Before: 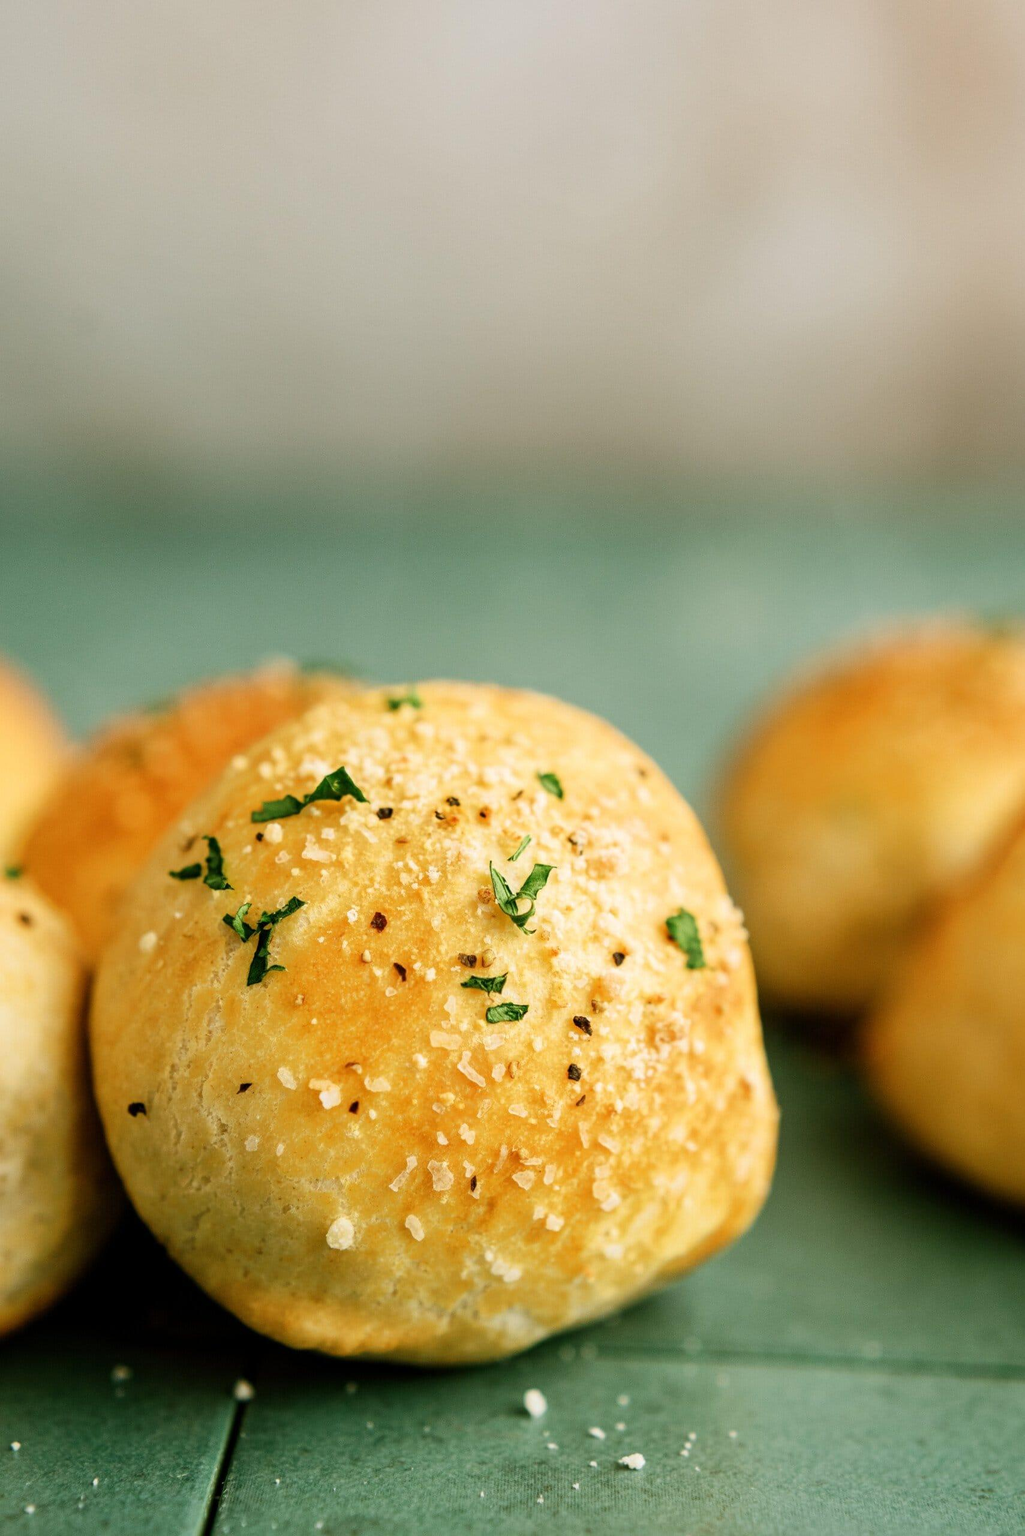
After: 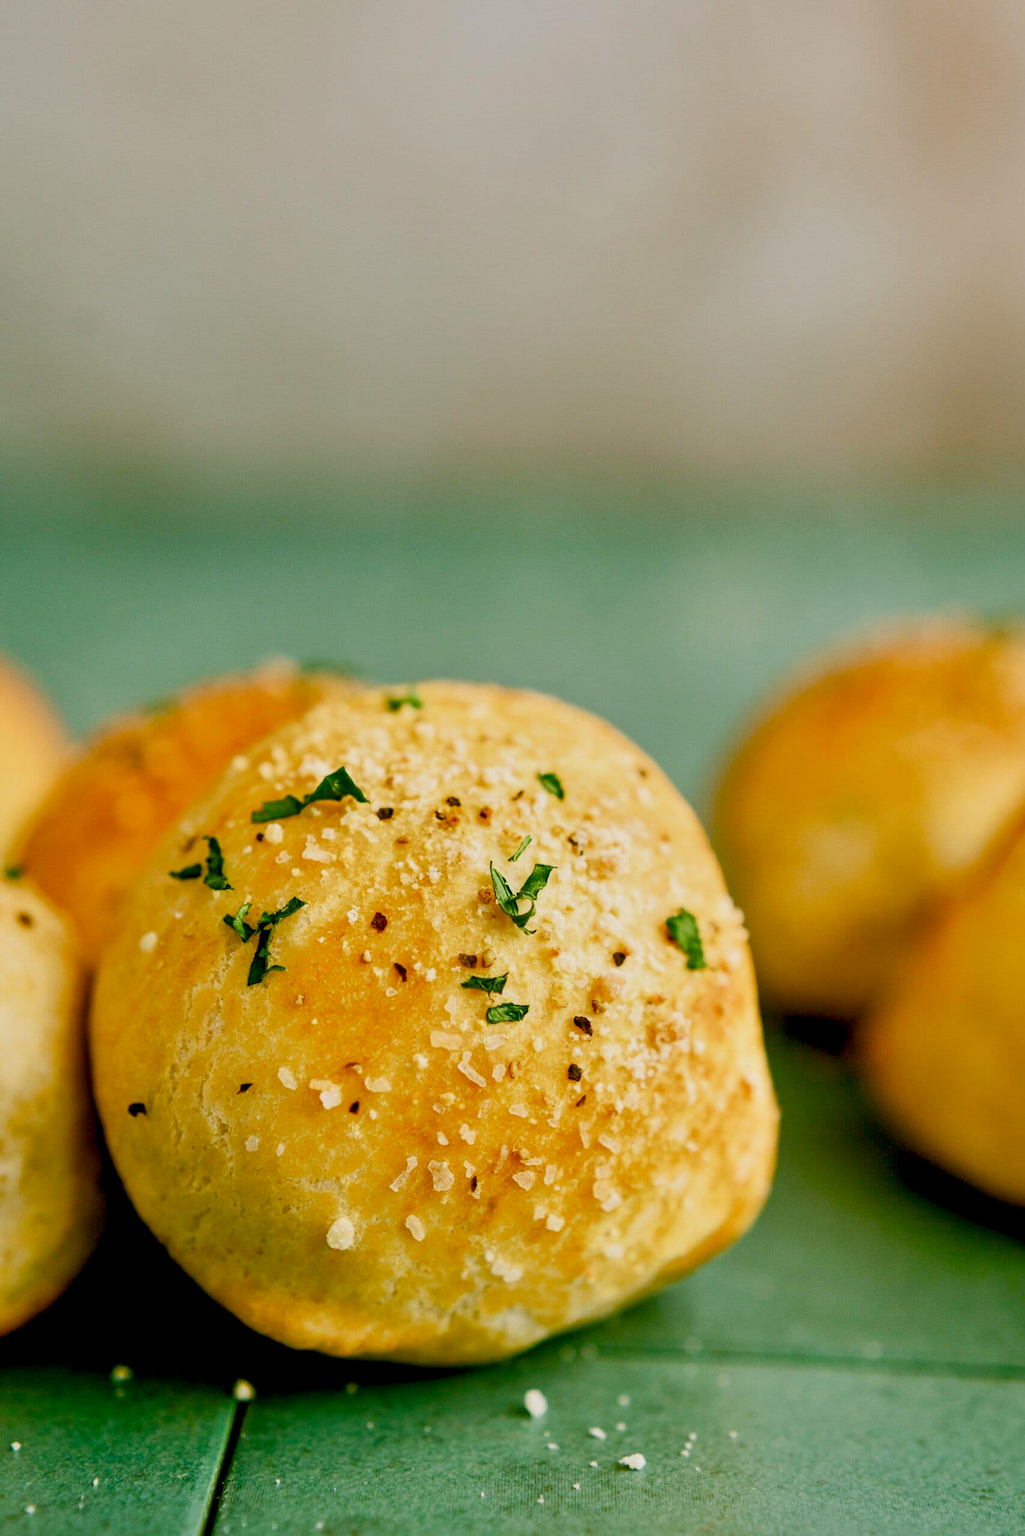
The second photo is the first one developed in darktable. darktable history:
shadows and highlights: low approximation 0.01, soften with gaussian
color balance rgb: global offset › luminance -0.5%, perceptual saturation grading › highlights -17.77%, perceptual saturation grading › mid-tones 33.1%, perceptual saturation grading › shadows 50.52%, perceptual brilliance grading › highlights 10.8%, perceptual brilliance grading › shadows -10.8%, global vibrance 24.22%, contrast -25%
